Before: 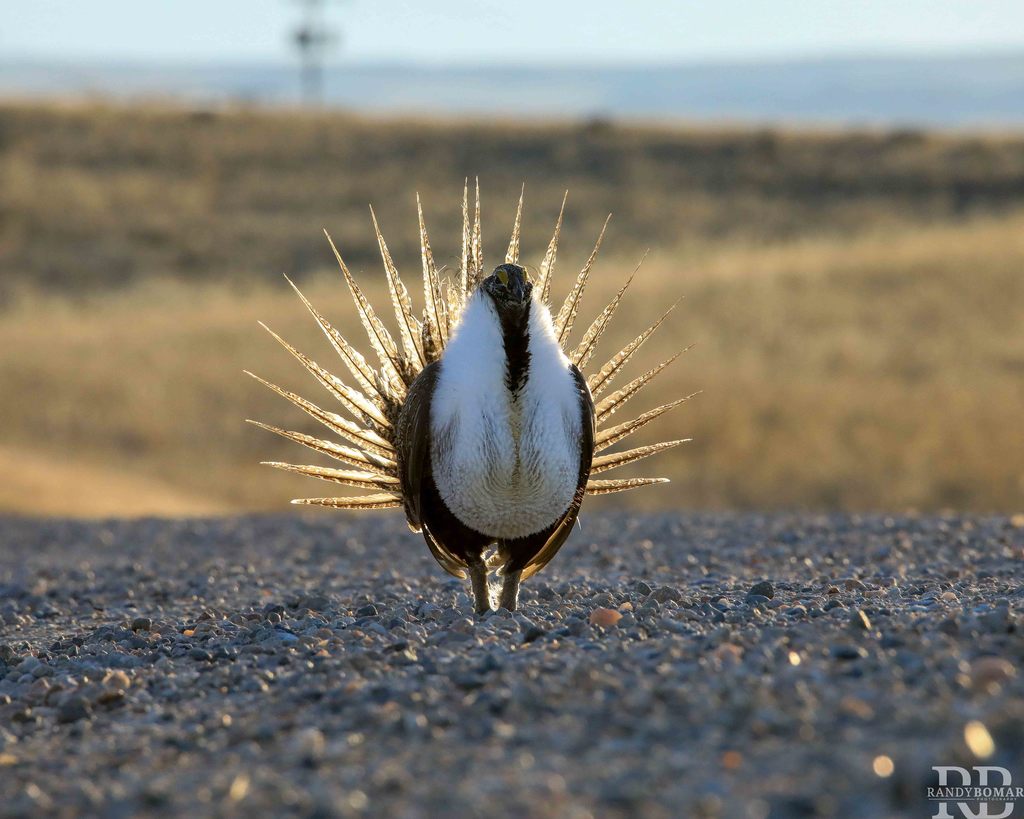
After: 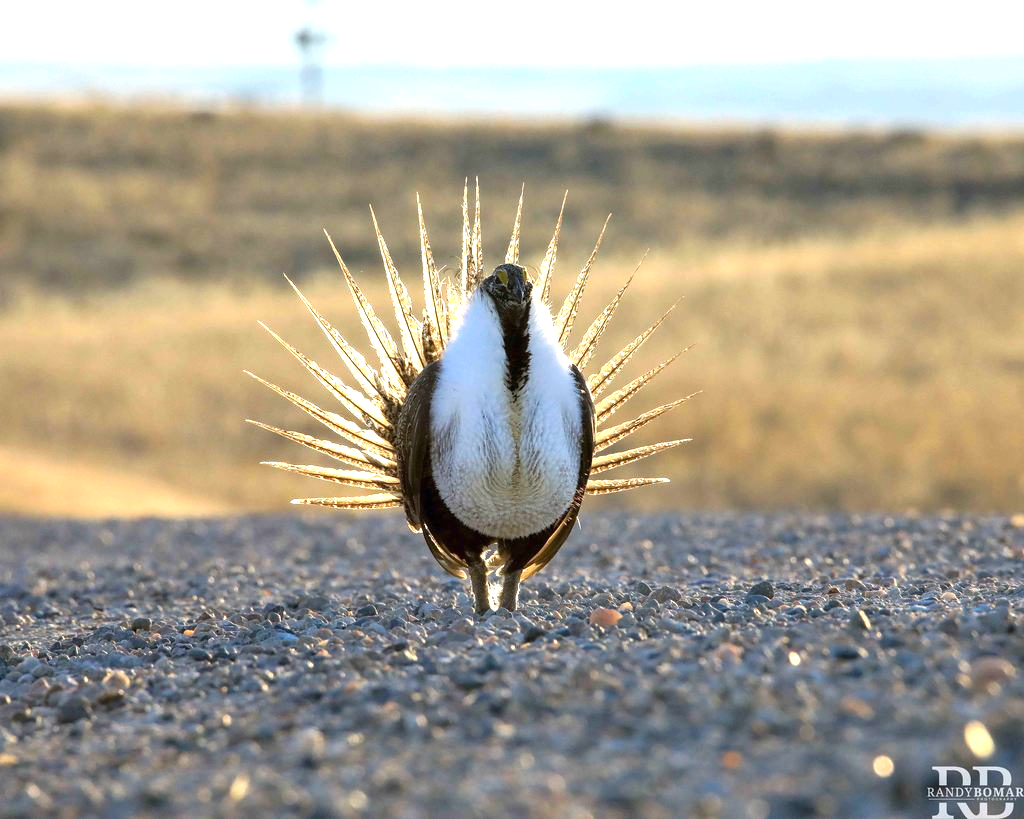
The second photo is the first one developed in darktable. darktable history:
exposure: black level correction 0, exposure 0.948 EV, compensate exposure bias true, compensate highlight preservation false
